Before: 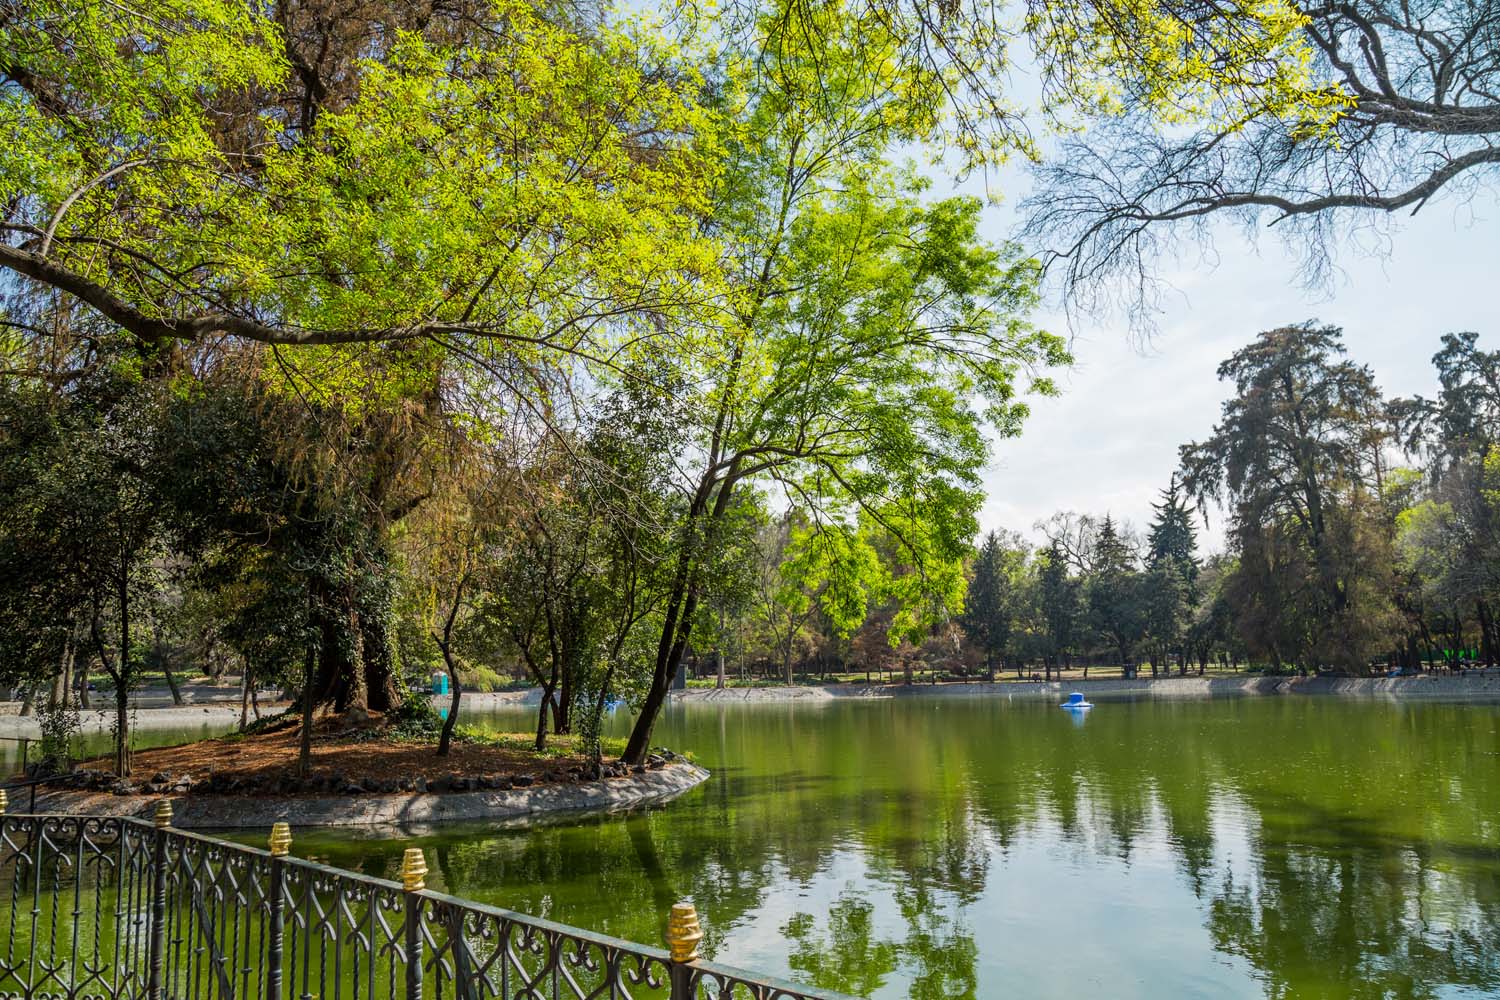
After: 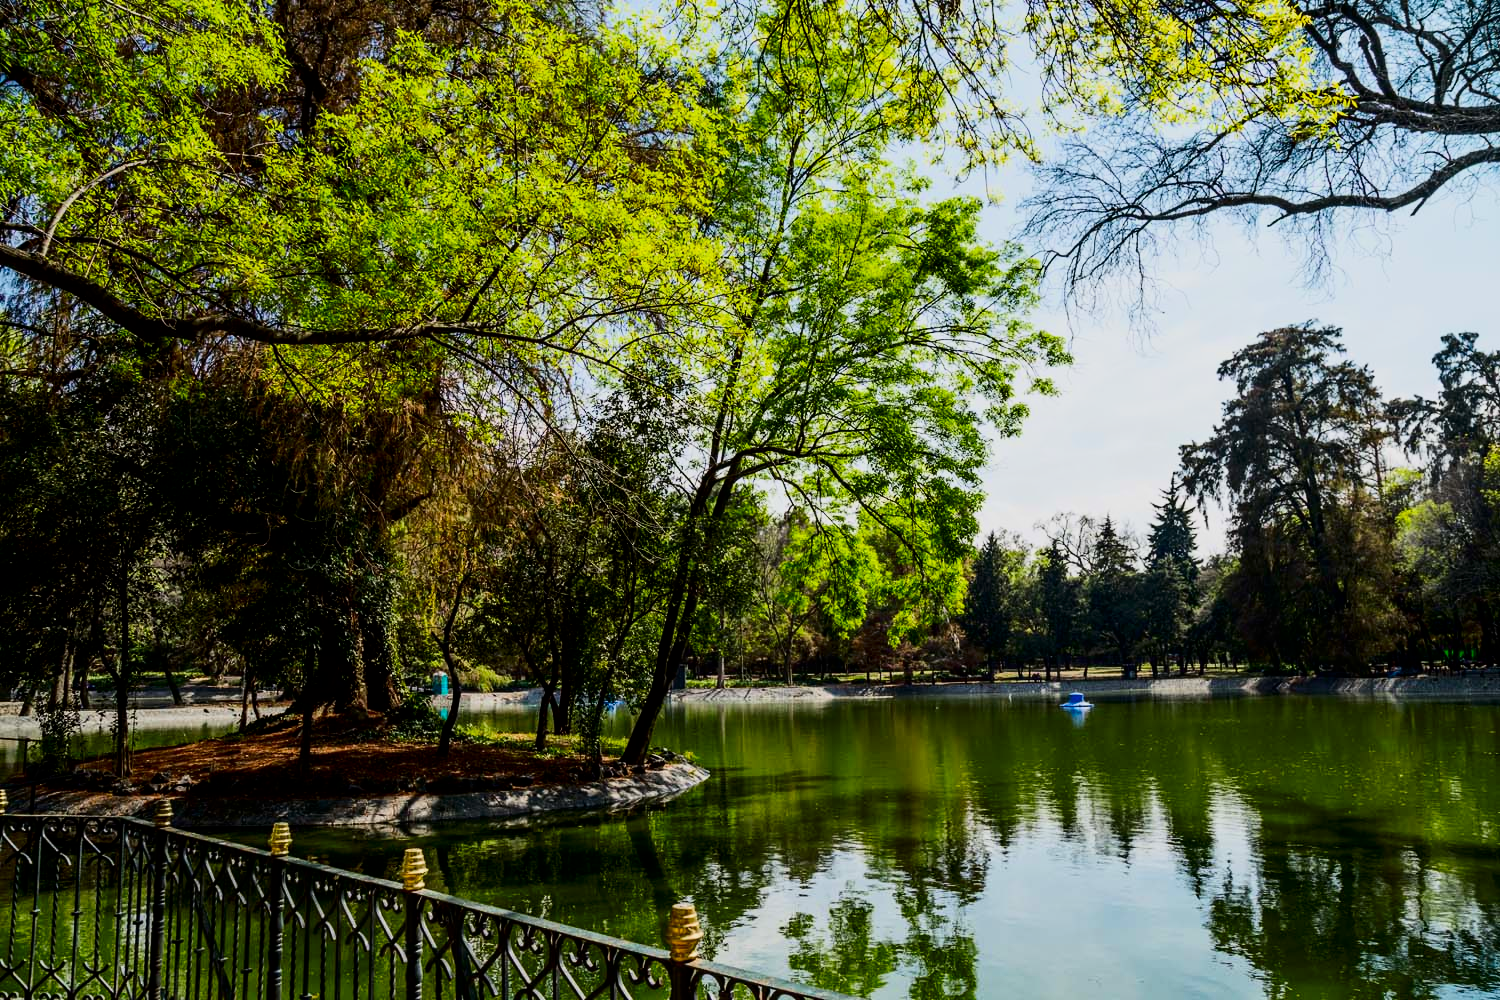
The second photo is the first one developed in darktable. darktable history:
exposure: compensate highlight preservation false
filmic rgb: black relative exposure -11.88 EV, white relative exposure 5.43 EV, threshold 3 EV, hardness 4.49, latitude 50%, contrast 1.14, color science v5 (2021), contrast in shadows safe, contrast in highlights safe, enable highlight reconstruction true
tone equalizer: on, module defaults
contrast brightness saturation: contrast 0.22, brightness -0.19, saturation 0.24
